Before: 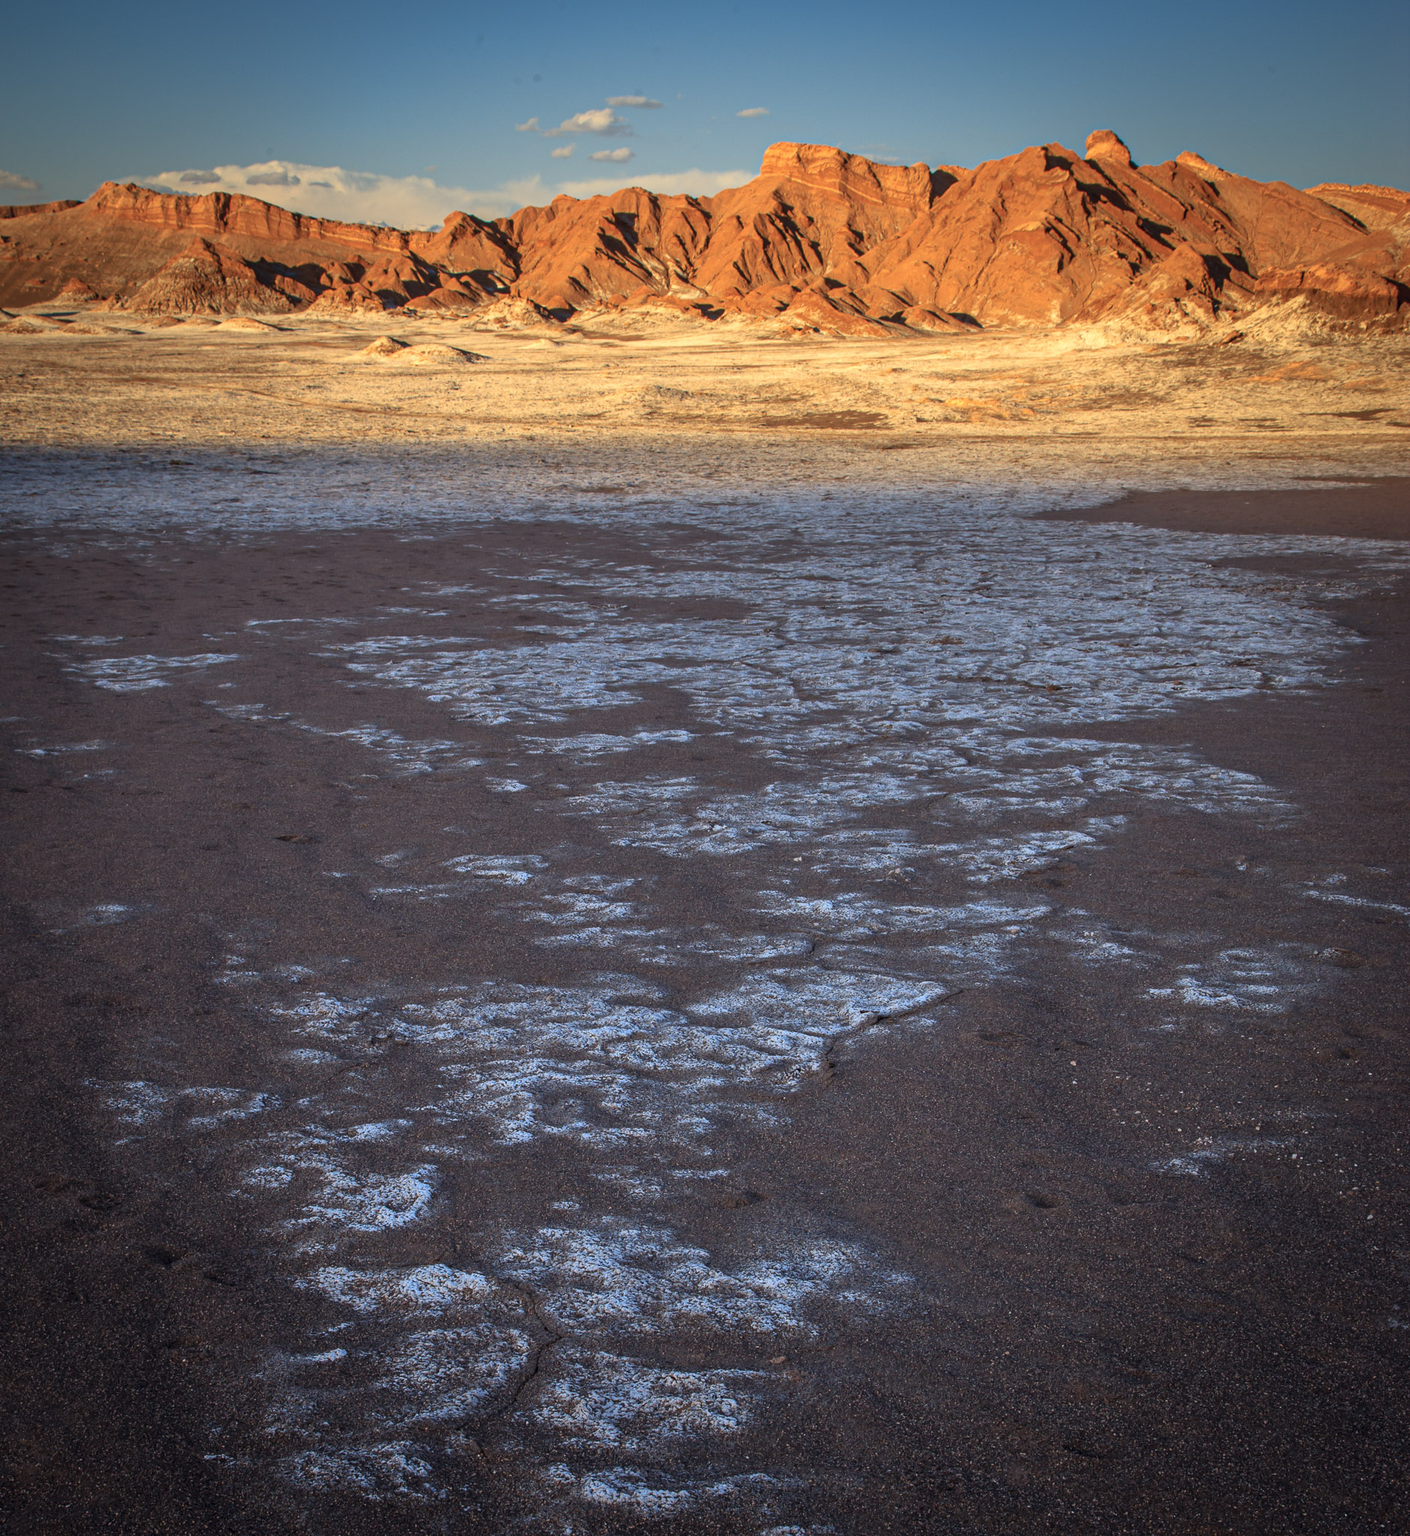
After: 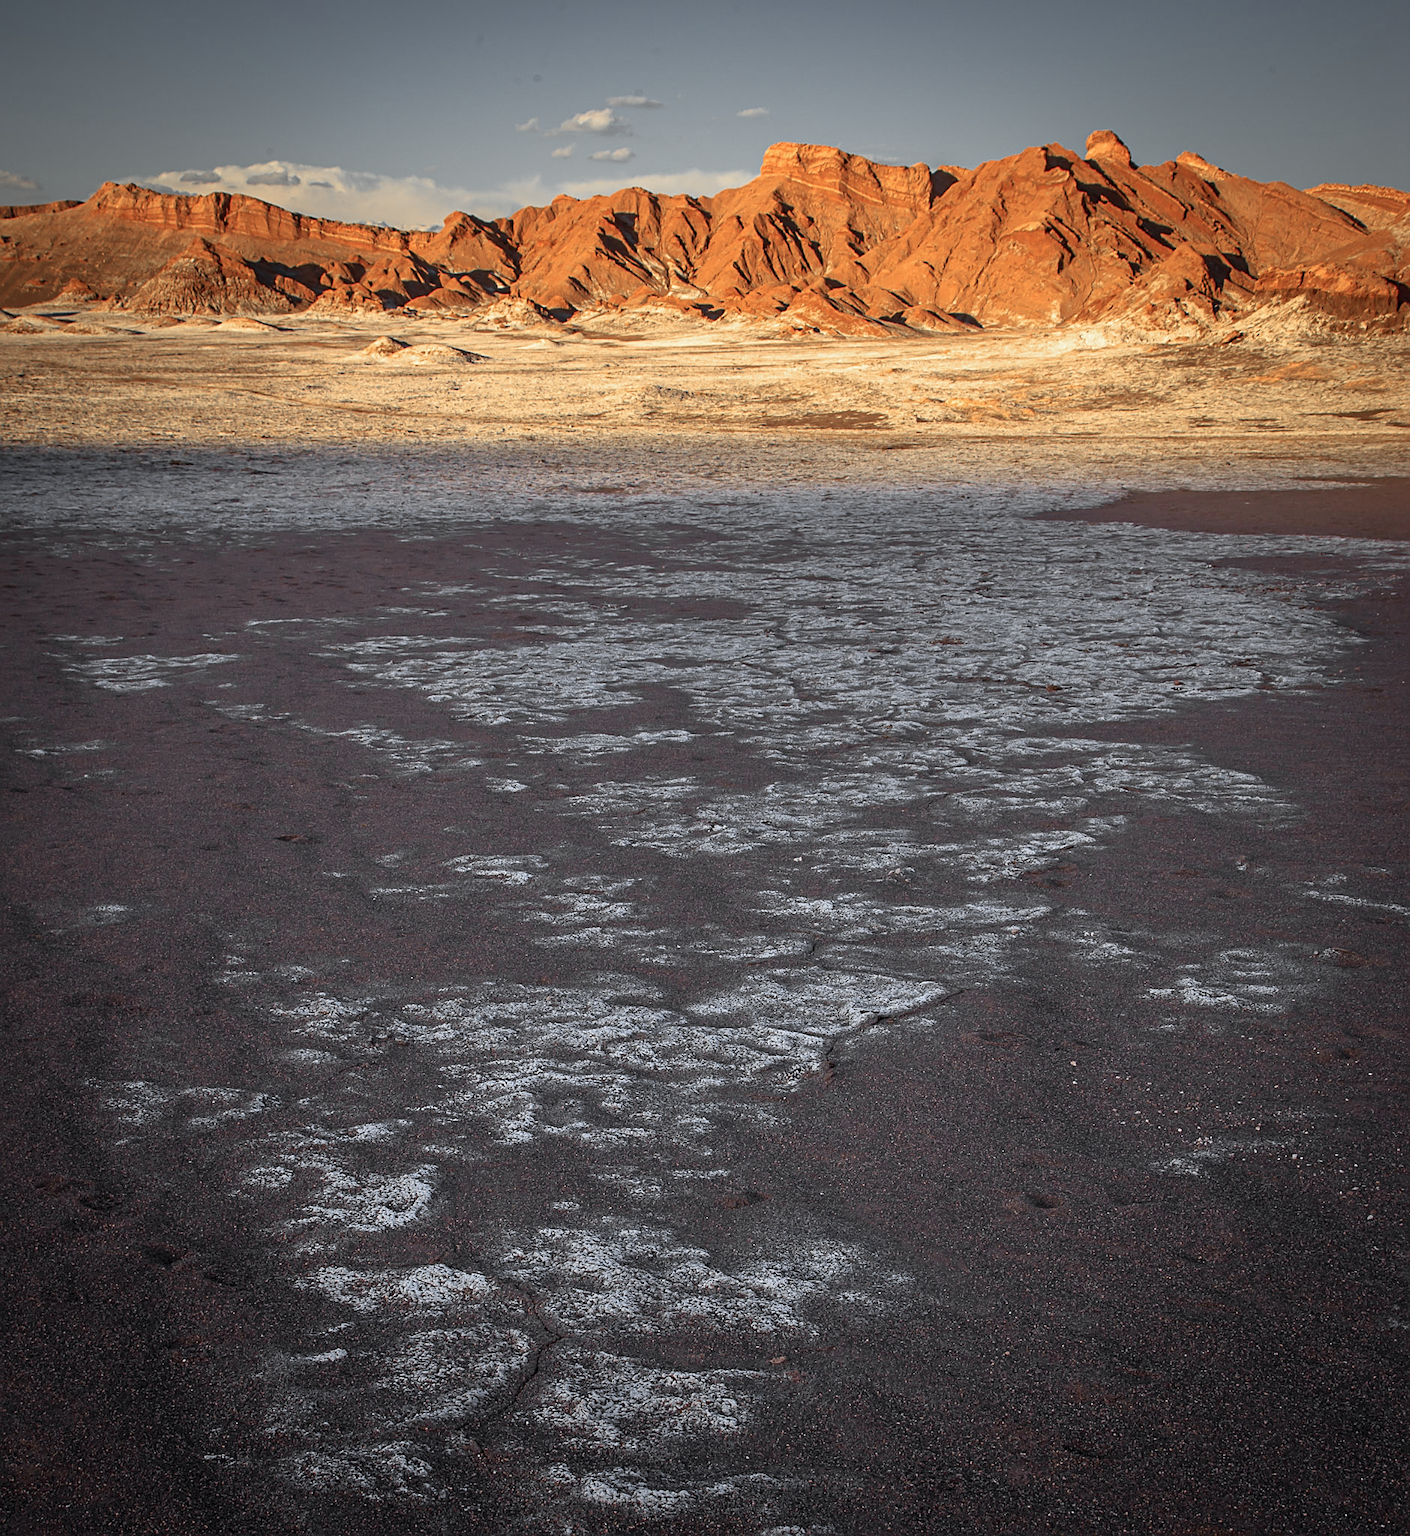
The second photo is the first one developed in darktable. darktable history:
sharpen: on, module defaults
color zones: curves: ch1 [(0, 0.638) (0.193, 0.442) (0.286, 0.15) (0.429, 0.14) (0.571, 0.142) (0.714, 0.154) (0.857, 0.175) (1, 0.638)]
